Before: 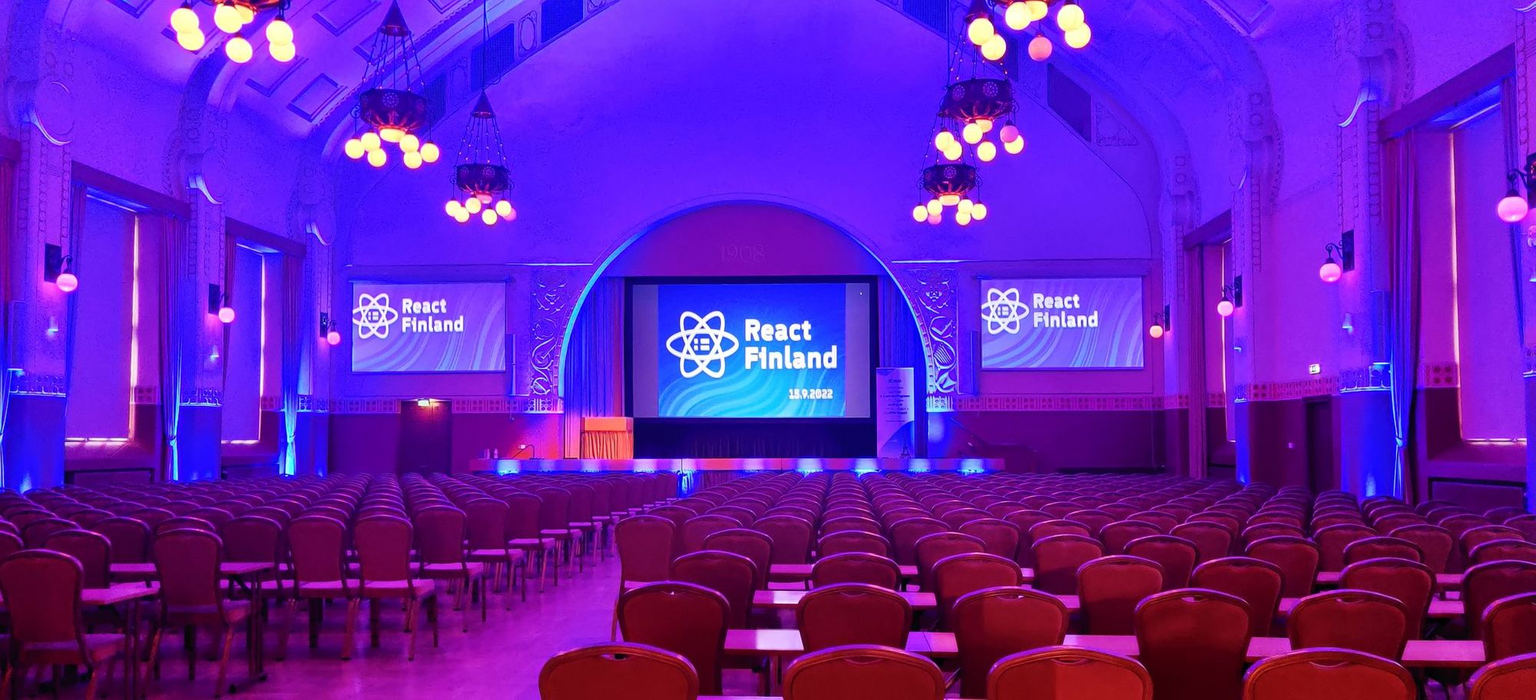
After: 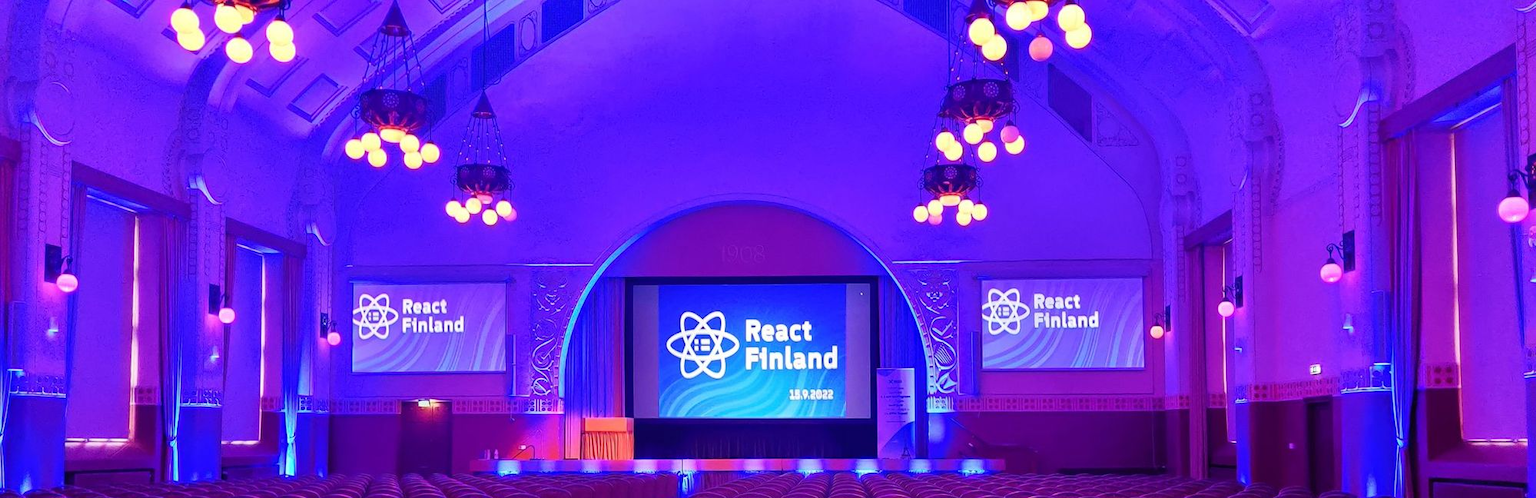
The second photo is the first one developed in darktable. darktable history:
crop: right 0%, bottom 28.781%
